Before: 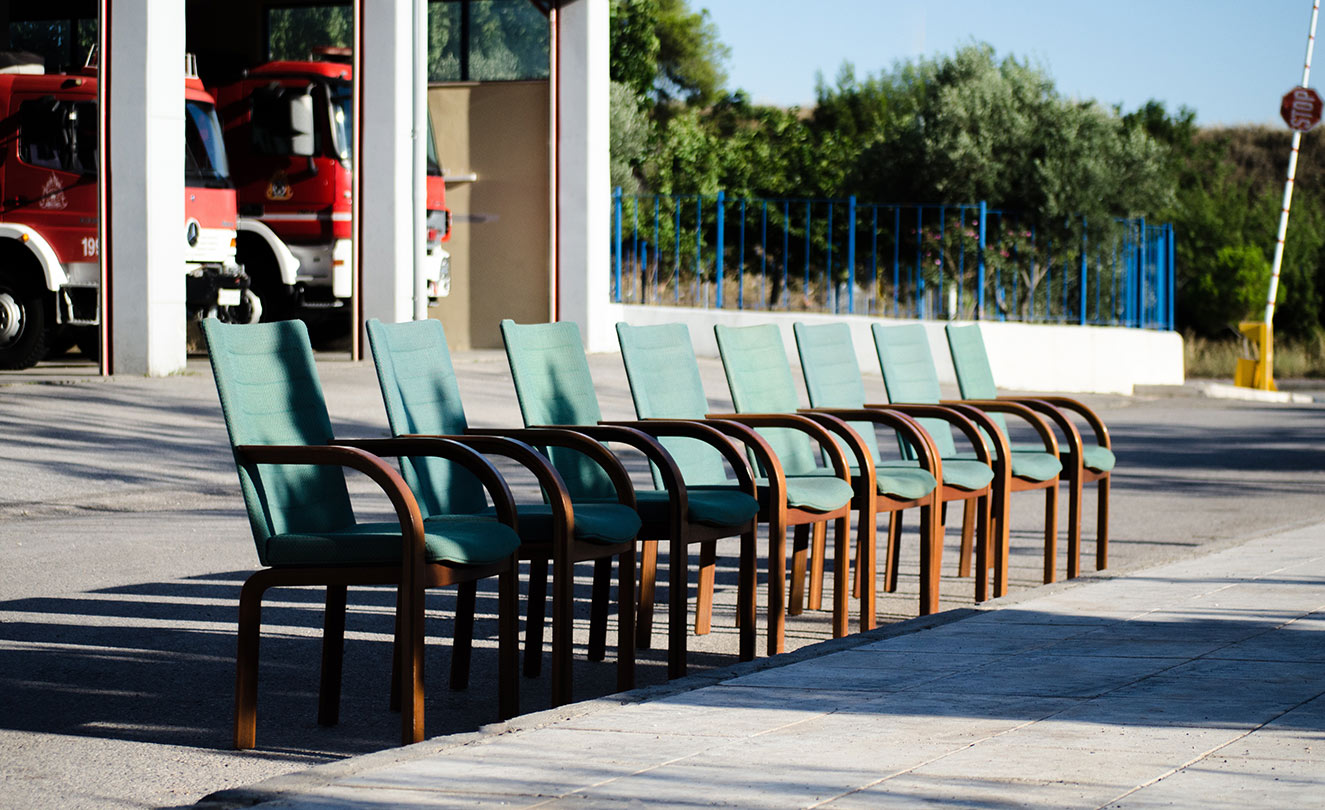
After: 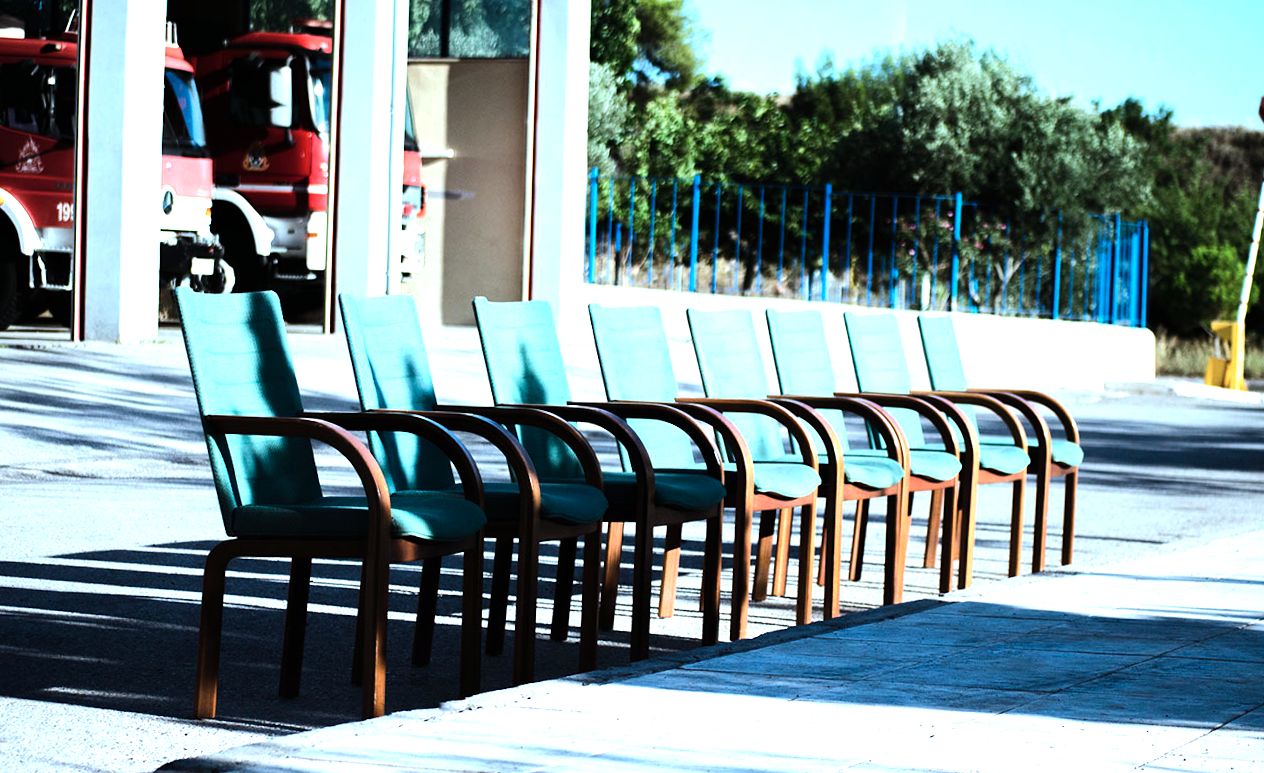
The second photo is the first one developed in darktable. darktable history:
tone equalizer: -8 EV -0.75 EV, -7 EV -0.7 EV, -6 EV -0.6 EV, -5 EV -0.4 EV, -3 EV 0.4 EV, -2 EV 0.6 EV, -1 EV 0.7 EV, +0 EV 0.75 EV, edges refinement/feathering 500, mask exposure compensation -1.57 EV, preserve details no
exposure: black level correction 0, exposure 0.5 EV, compensate highlight preservation false
crop and rotate: angle -1.69°
color correction: highlights a* -9.73, highlights b* -21.22
